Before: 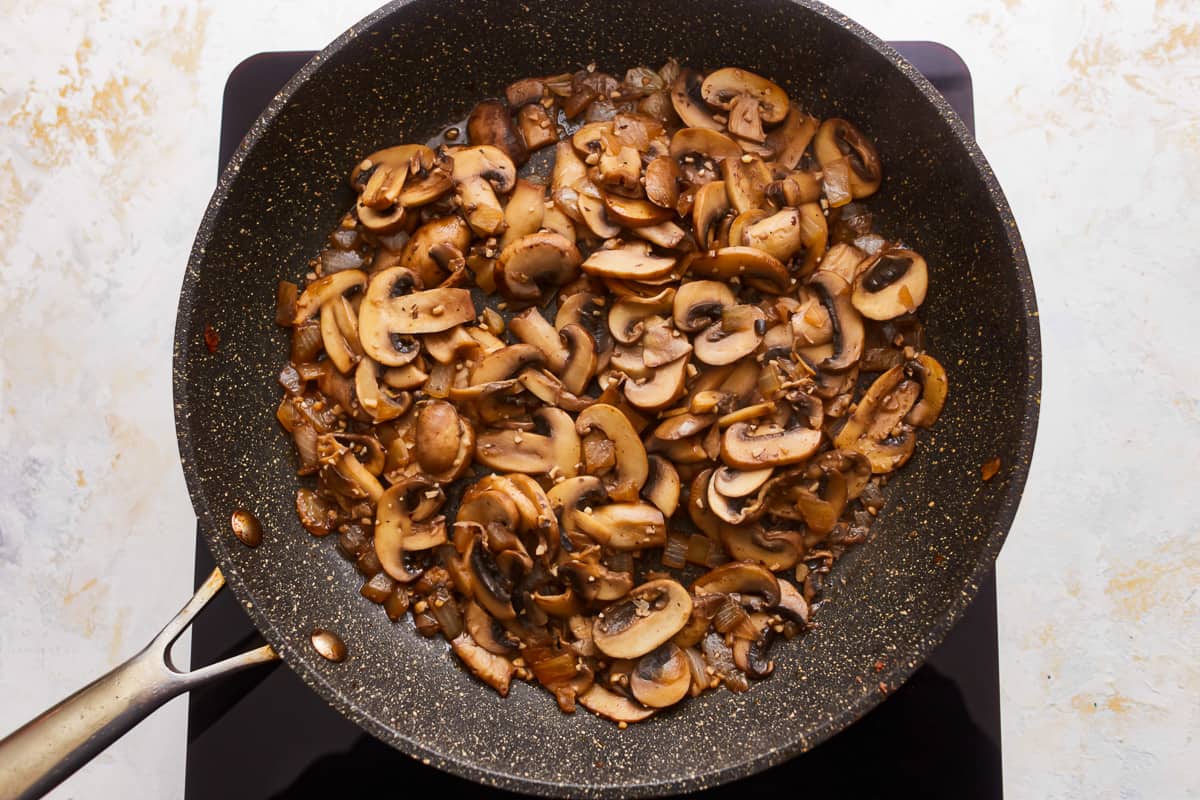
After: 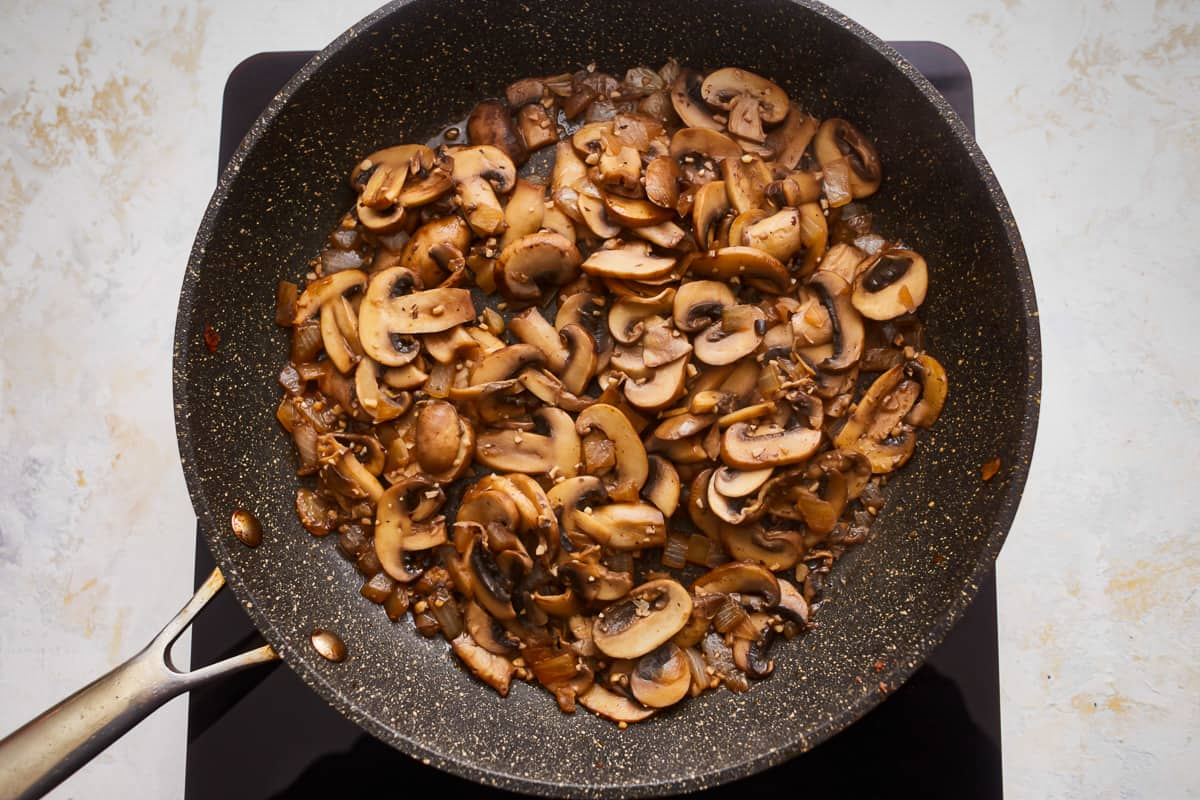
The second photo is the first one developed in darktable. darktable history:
vignetting: fall-off start 85.15%, fall-off radius 80.41%, center (-0.027, 0.4), width/height ratio 1.225
